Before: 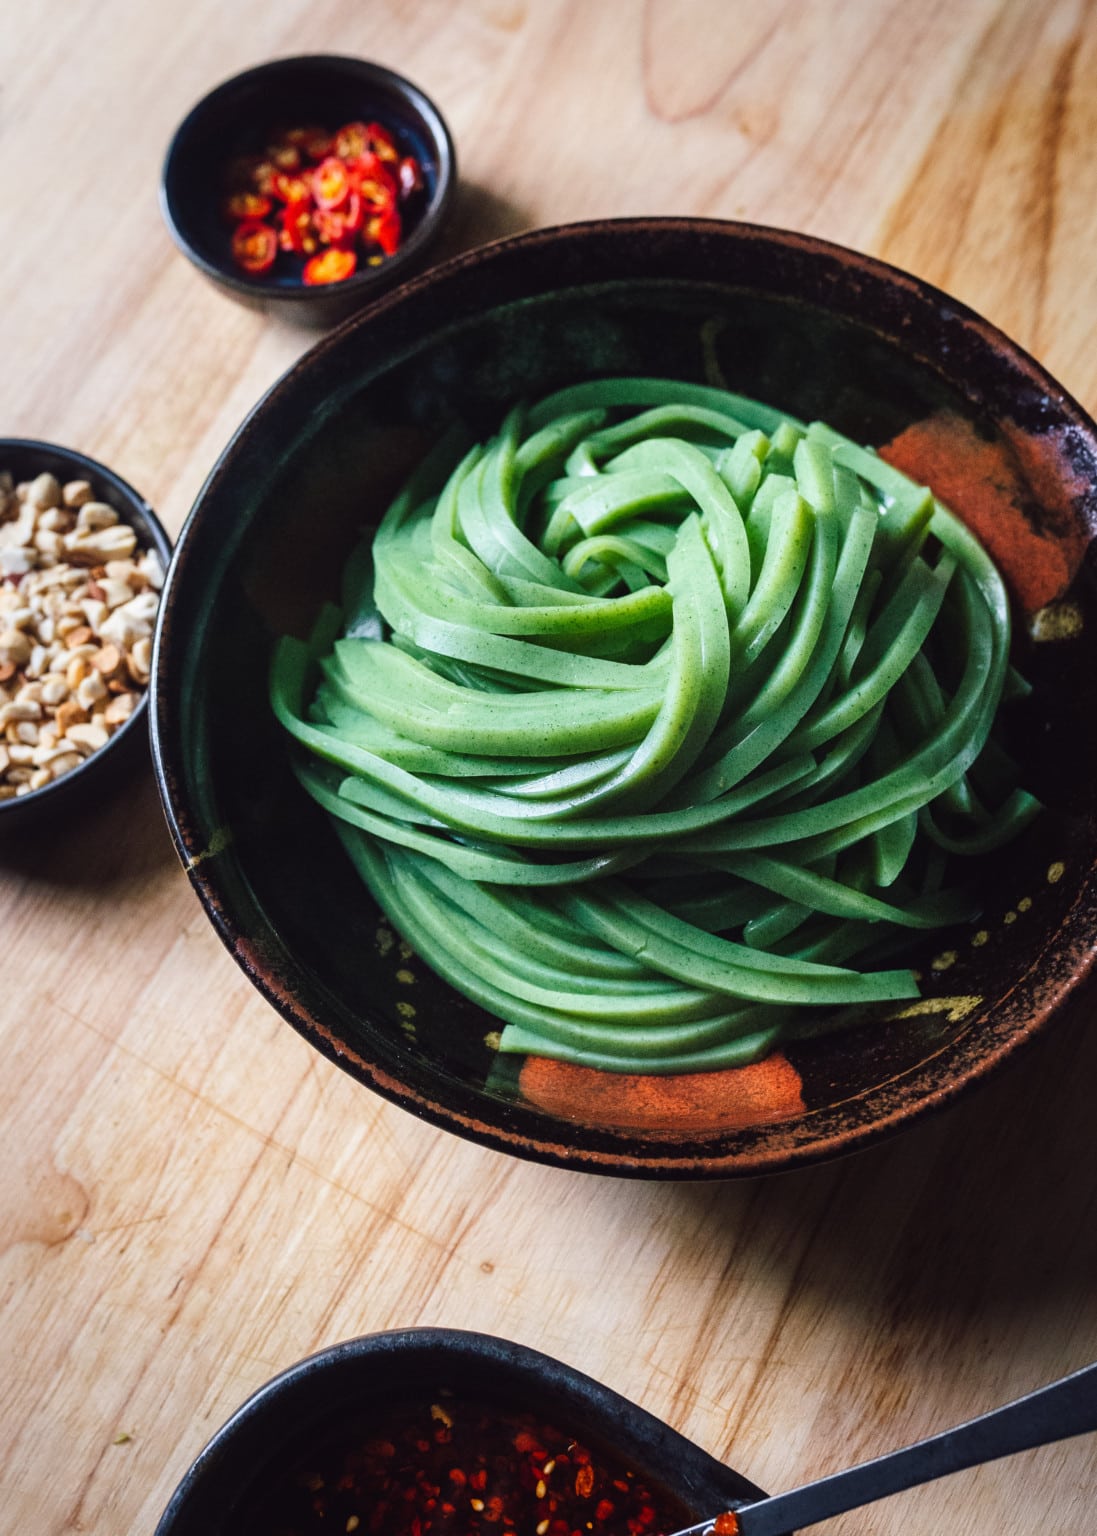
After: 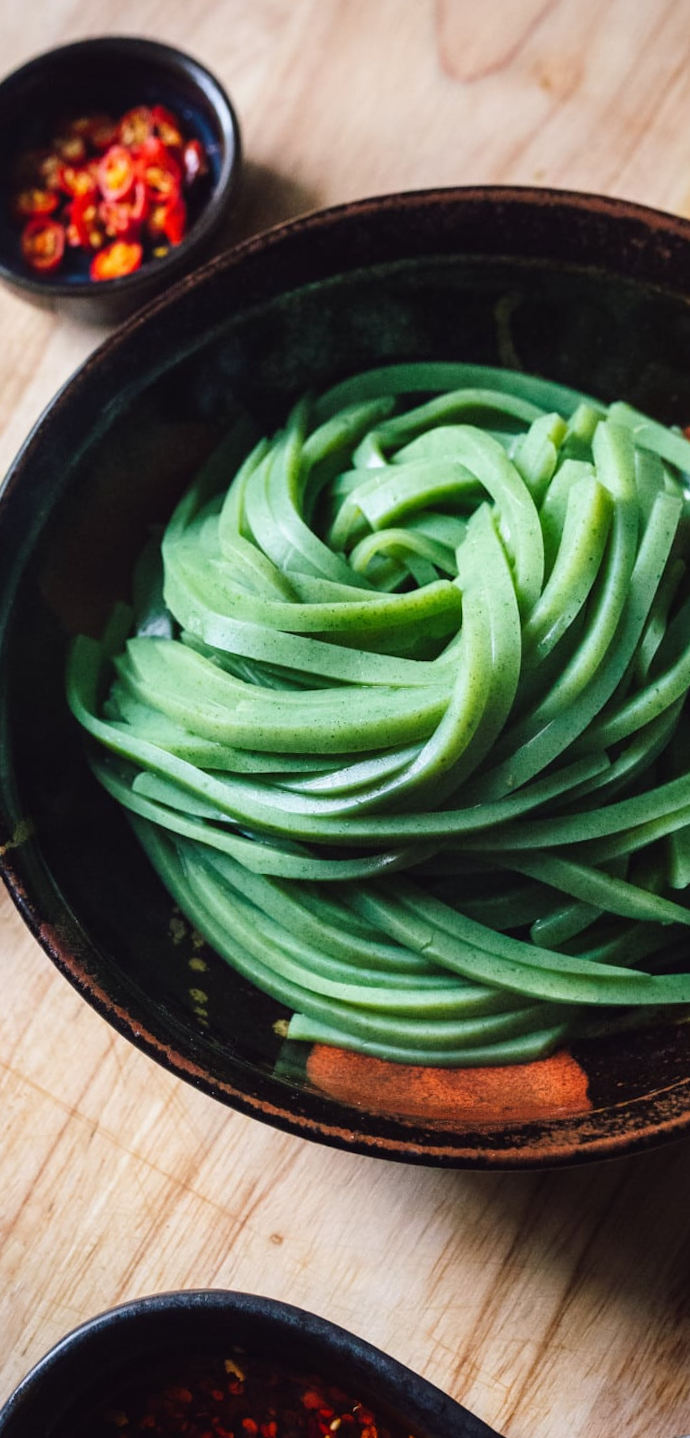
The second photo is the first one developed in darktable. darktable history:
rotate and perspective: rotation 0.062°, lens shift (vertical) 0.115, lens shift (horizontal) -0.133, crop left 0.047, crop right 0.94, crop top 0.061, crop bottom 0.94
crop and rotate: left 14.385%, right 18.948%
